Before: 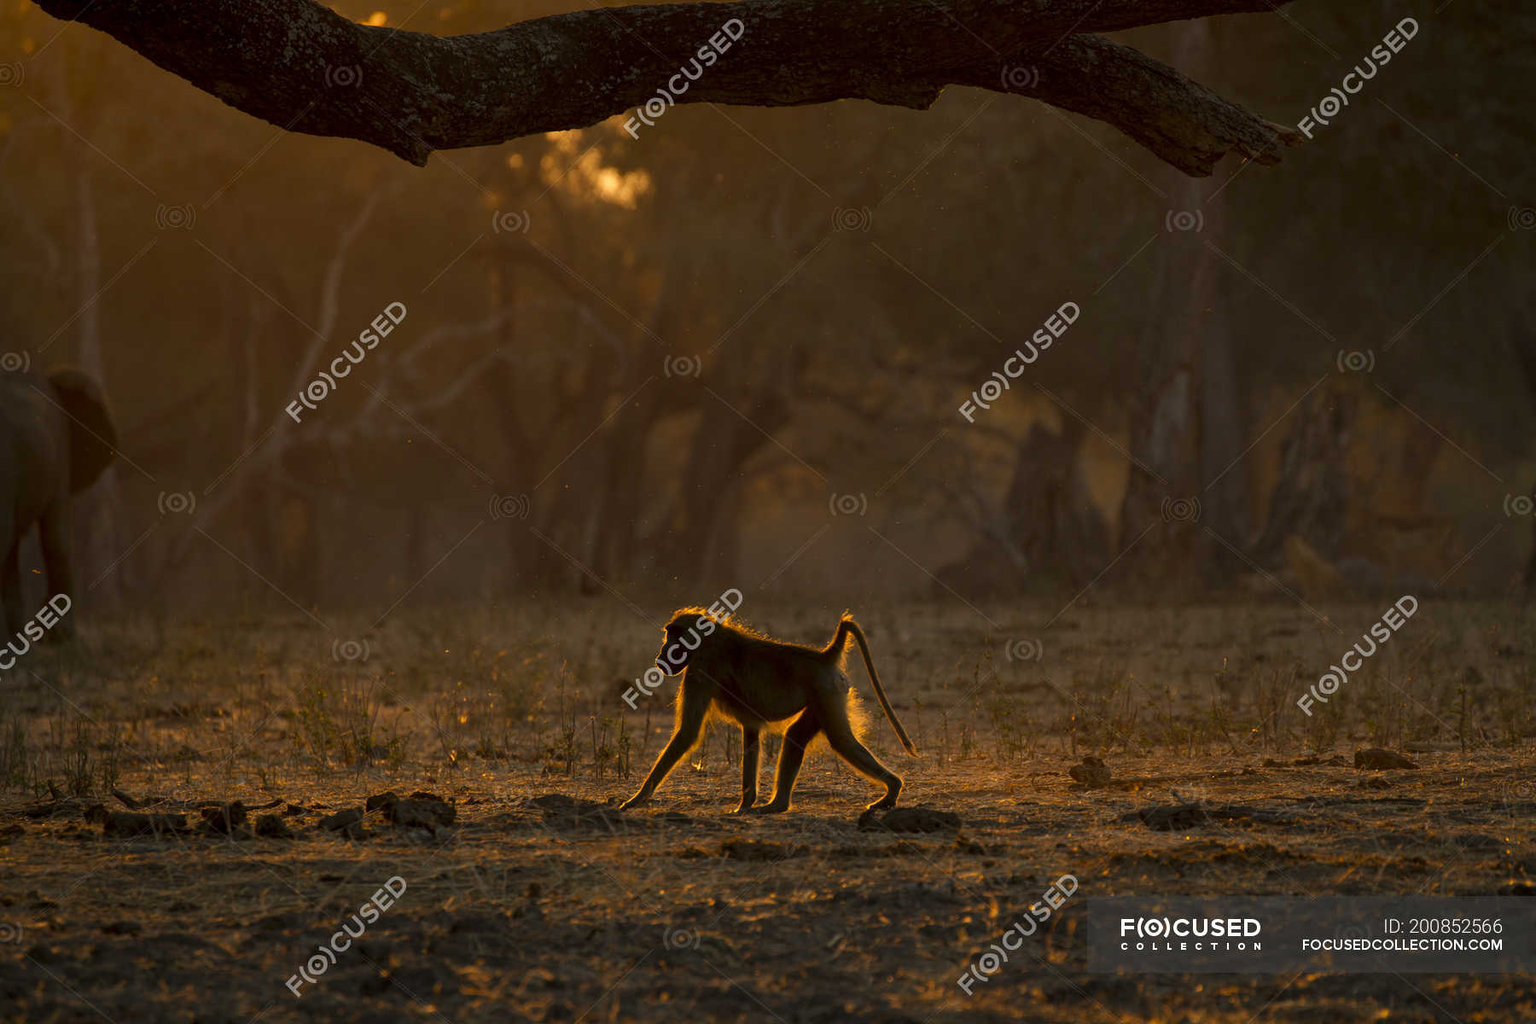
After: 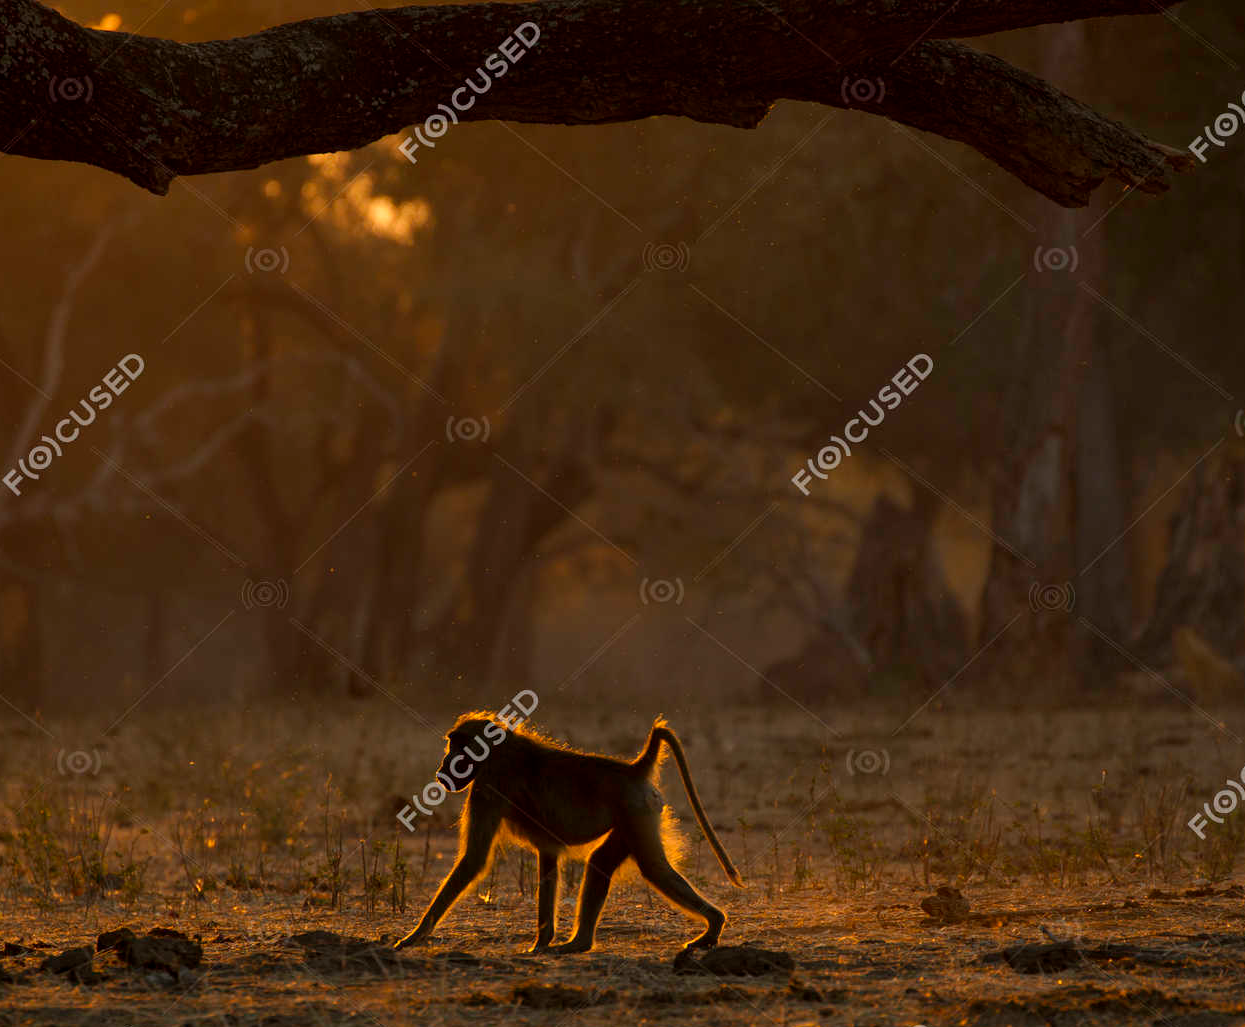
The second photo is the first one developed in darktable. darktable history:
crop: left 18.479%, right 12.348%, bottom 14.361%
